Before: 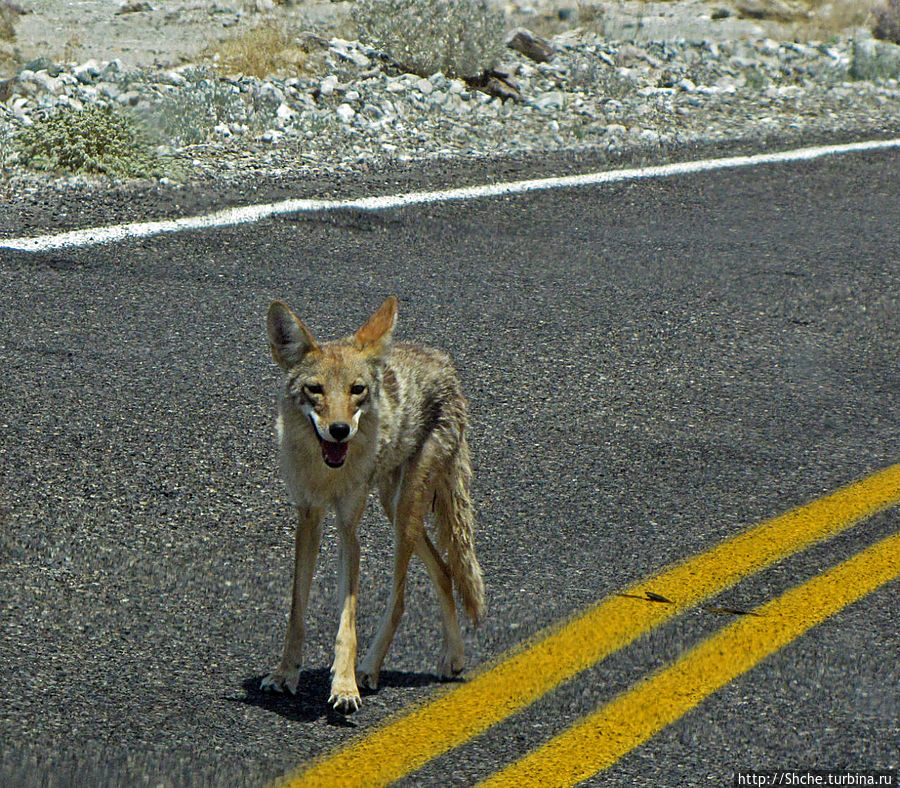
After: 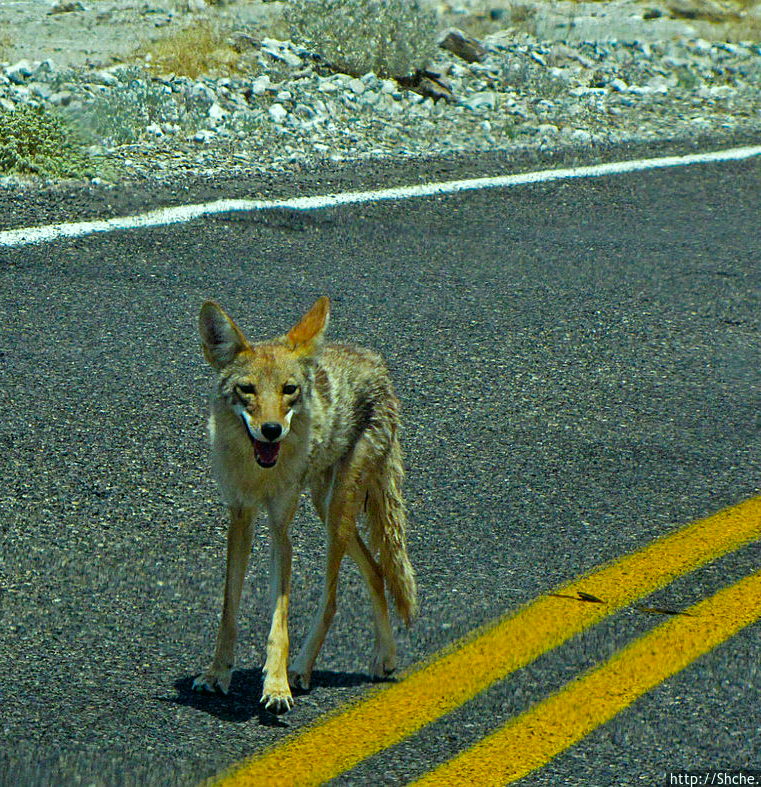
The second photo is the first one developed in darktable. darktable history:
crop: left 7.636%, right 7.794%
color correction: highlights a* -7.51, highlights b* 1.09, shadows a* -3.17, saturation 1.44
